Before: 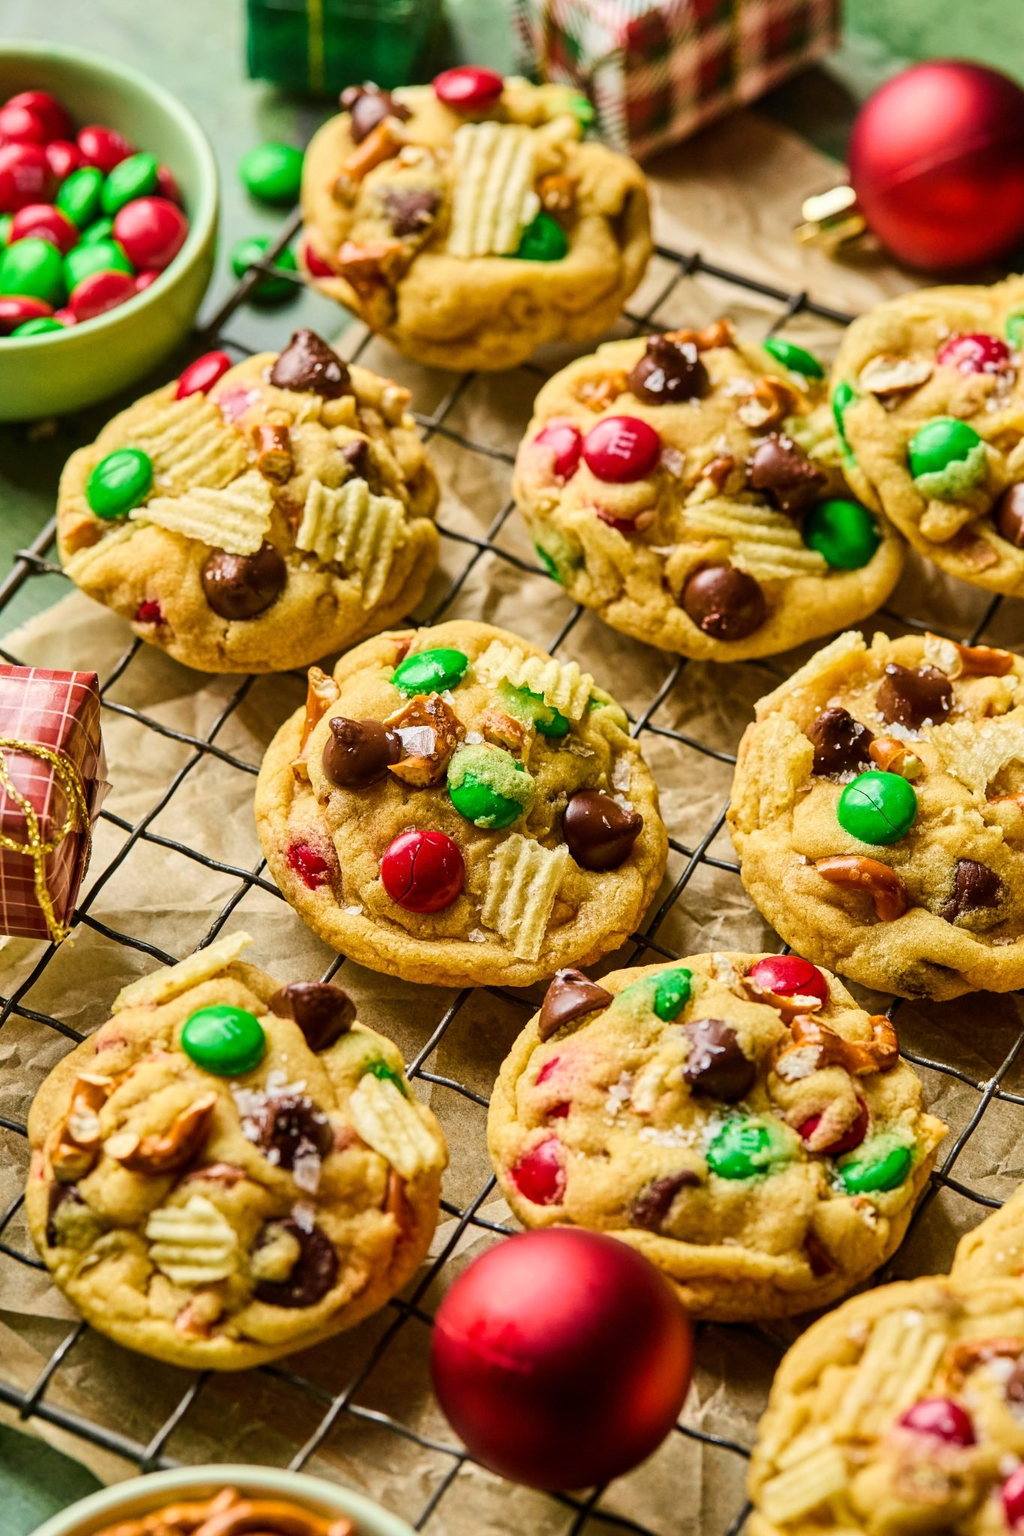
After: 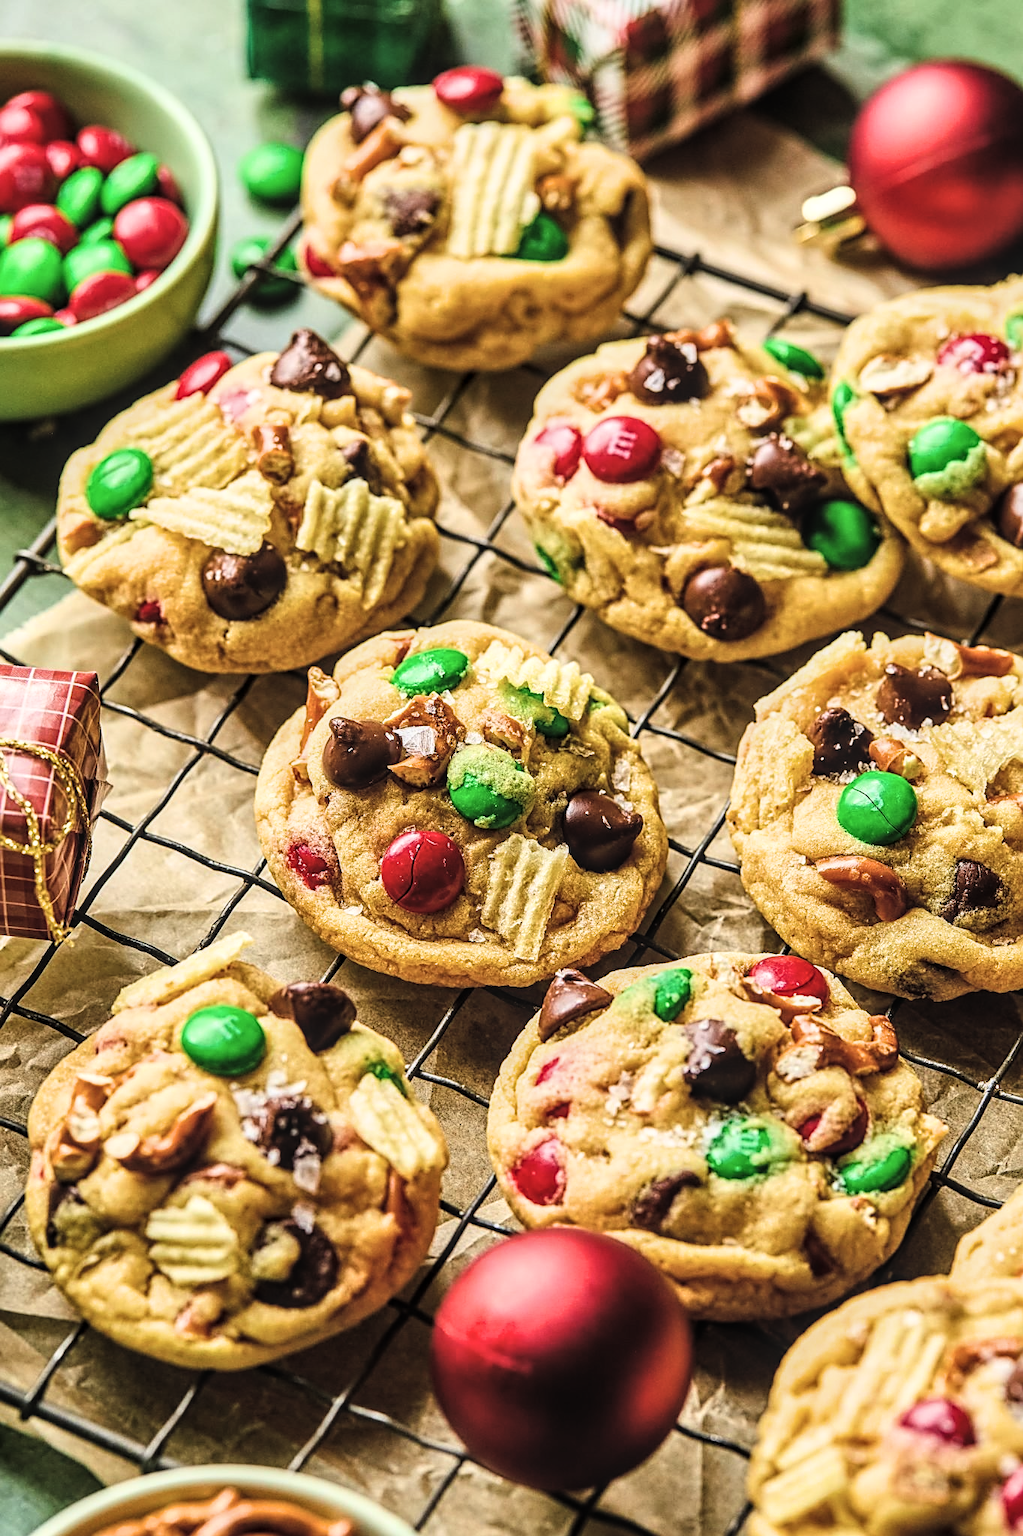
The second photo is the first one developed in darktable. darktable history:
exposure: black level correction -0.015, compensate highlight preservation false
sharpen: on, module defaults
local contrast: on, module defaults
filmic rgb: black relative exposure -8.7 EV, white relative exposure 2.71 EV, target black luminance 0%, hardness 6.27, latitude 76.68%, contrast 1.326, shadows ↔ highlights balance -0.302%
